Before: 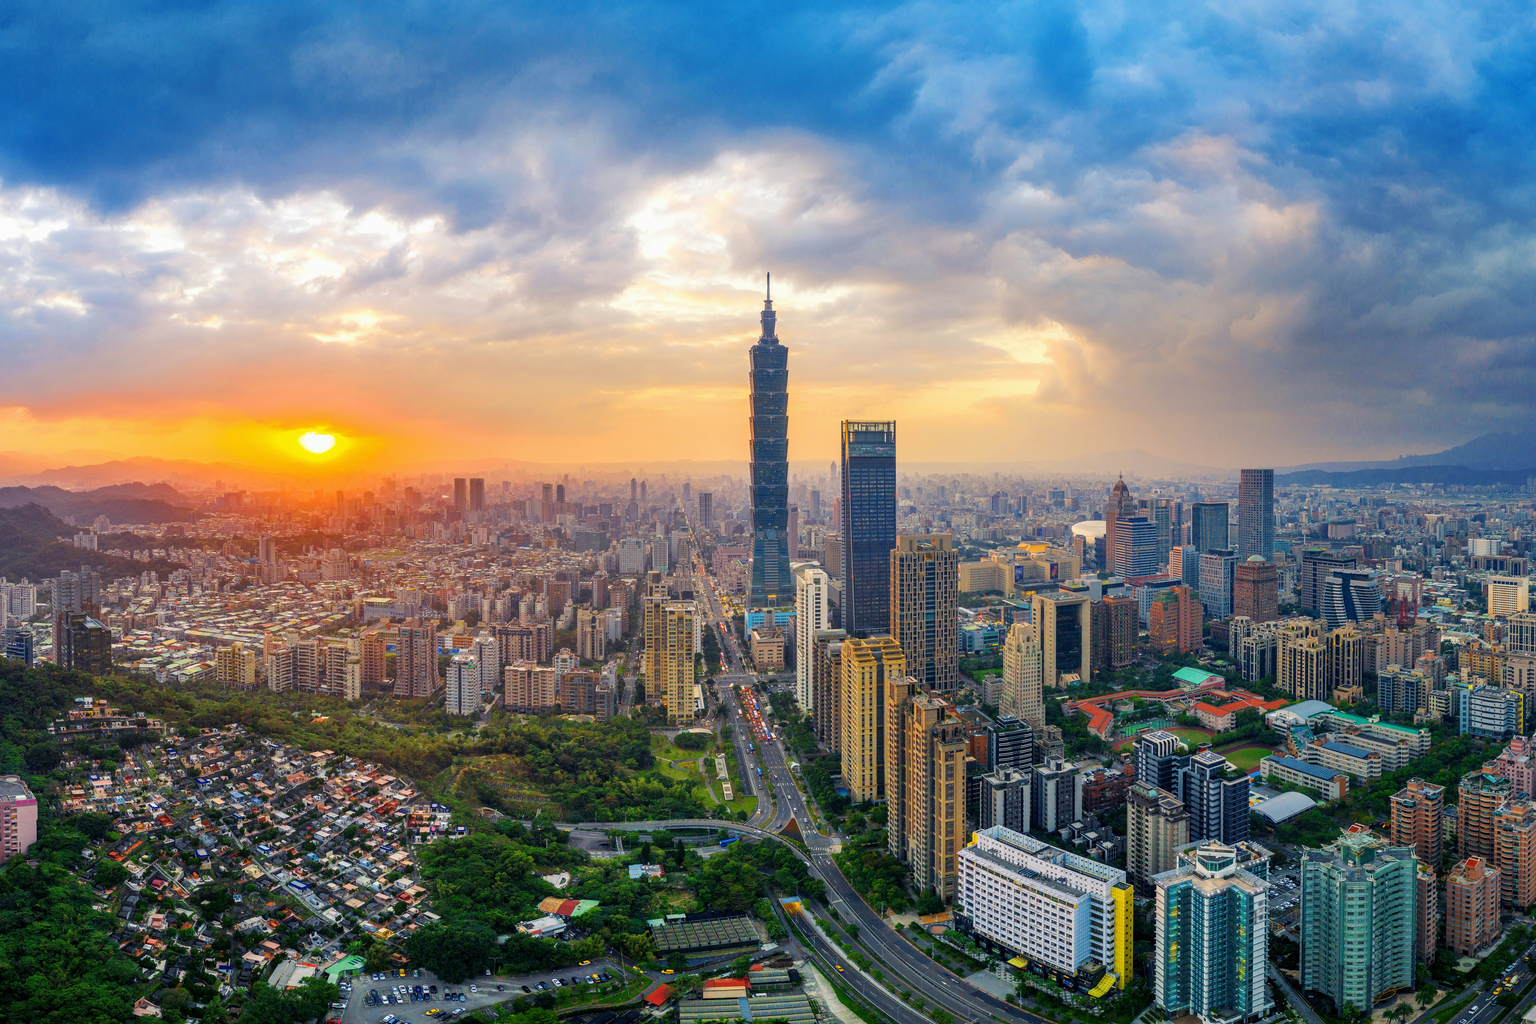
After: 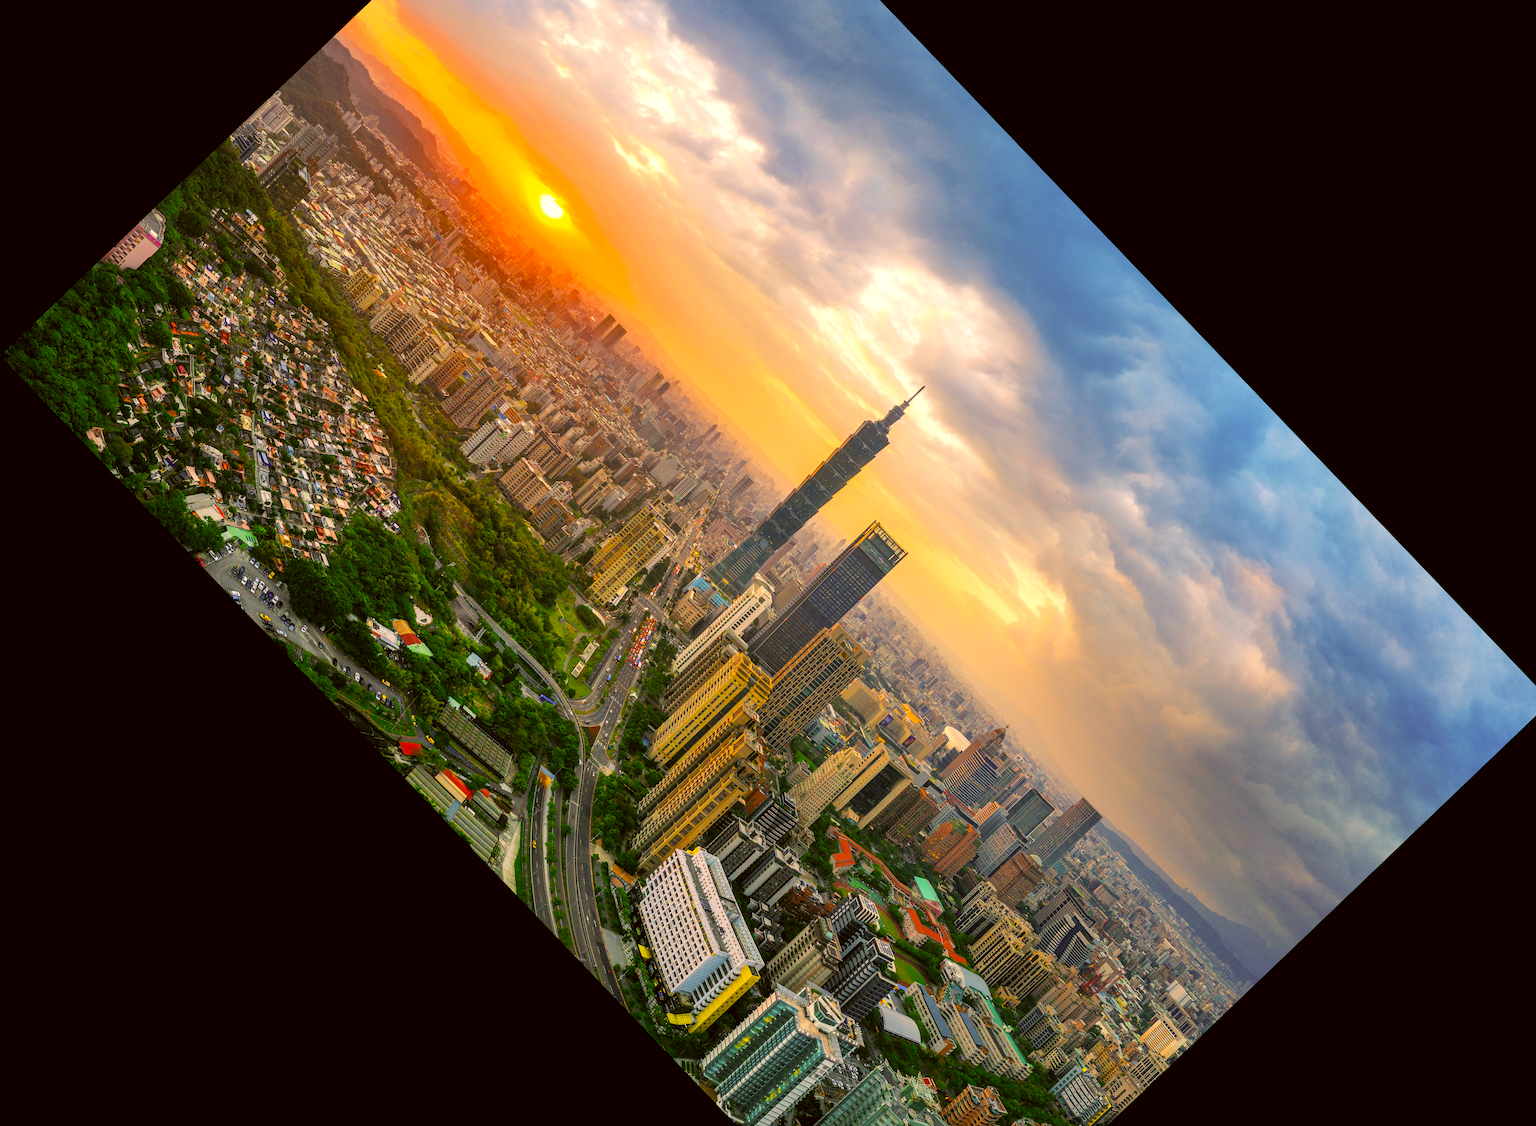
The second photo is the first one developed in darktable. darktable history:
color correction: highlights a* 8.98, highlights b* 15.09, shadows a* -0.49, shadows b* 26.52
crop and rotate: angle -46.26°, top 16.234%, right 0.912%, bottom 11.704%
color balance: output saturation 110%
exposure: exposure 0.161 EV, compensate highlight preservation false
